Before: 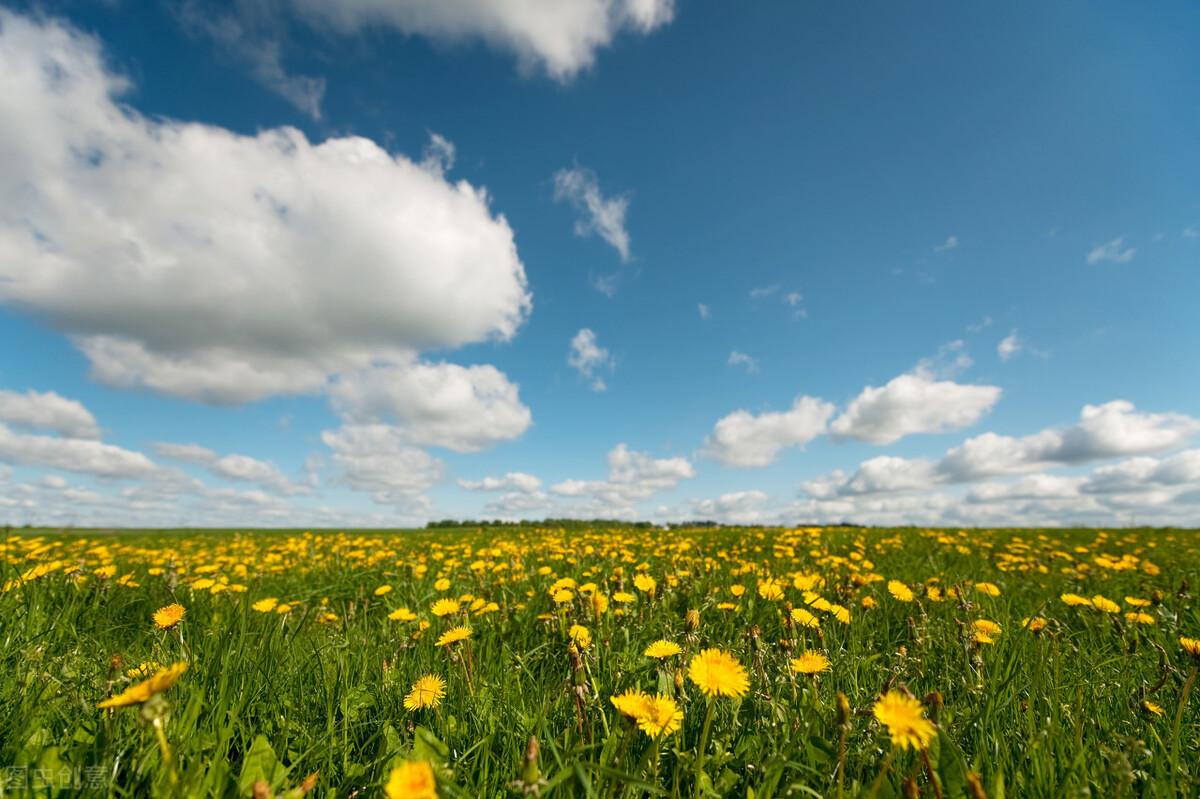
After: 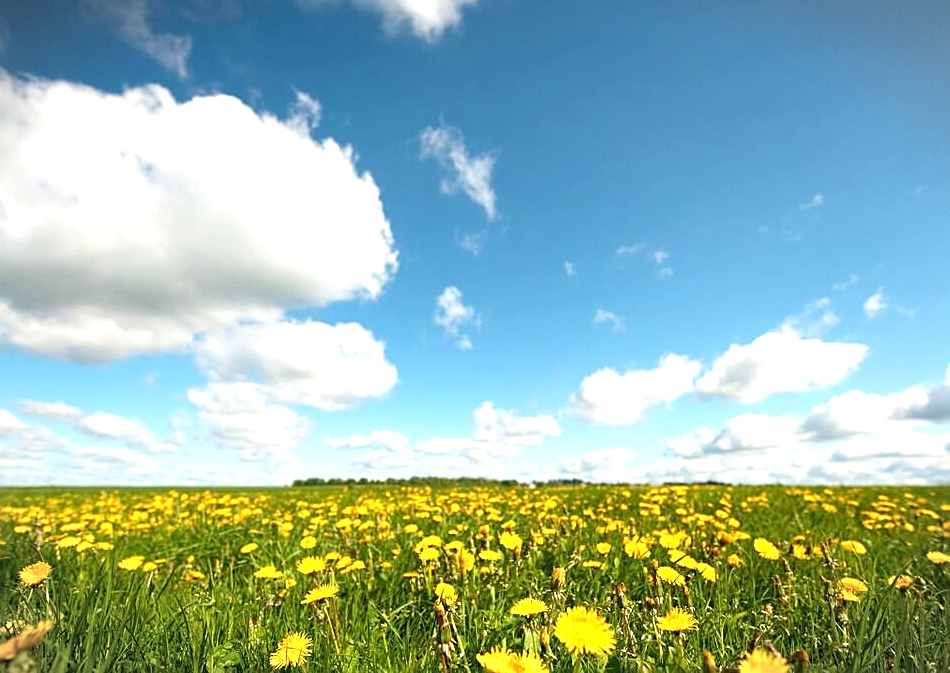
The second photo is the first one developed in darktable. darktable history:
exposure: black level correction 0, exposure 0.877 EV, compensate exposure bias true, compensate highlight preservation false
sharpen: on, module defaults
crop: left 11.225%, top 5.381%, right 9.565%, bottom 10.314%
vignetting: fall-off start 100%, brightness -0.406, saturation -0.3, width/height ratio 1.324, dithering 8-bit output, unbound false
